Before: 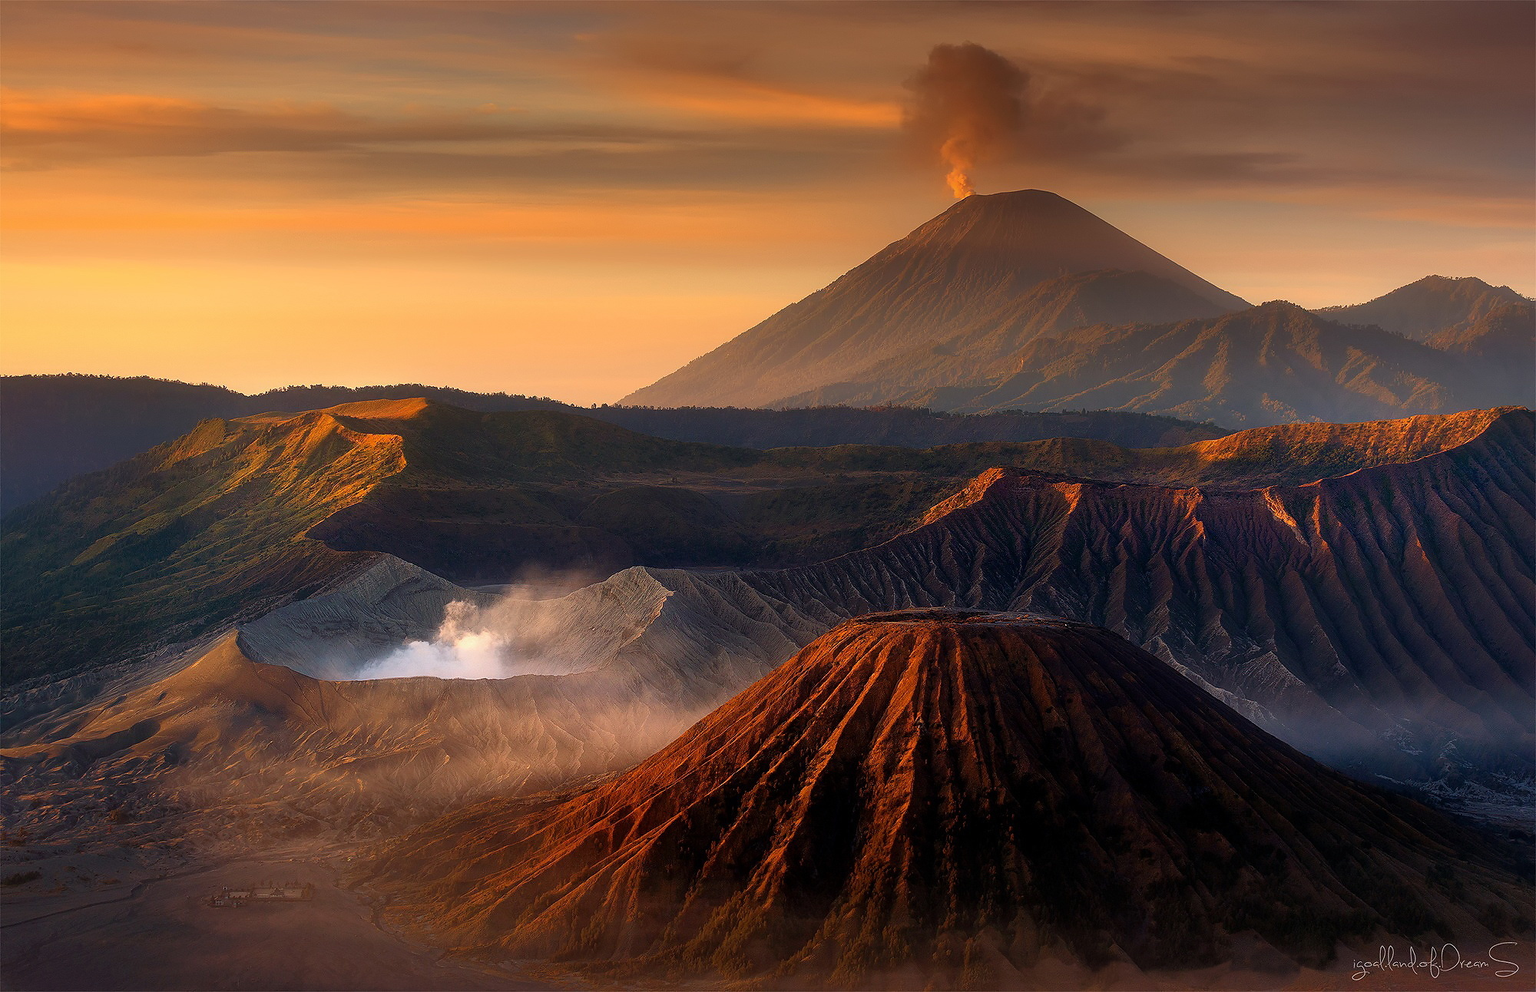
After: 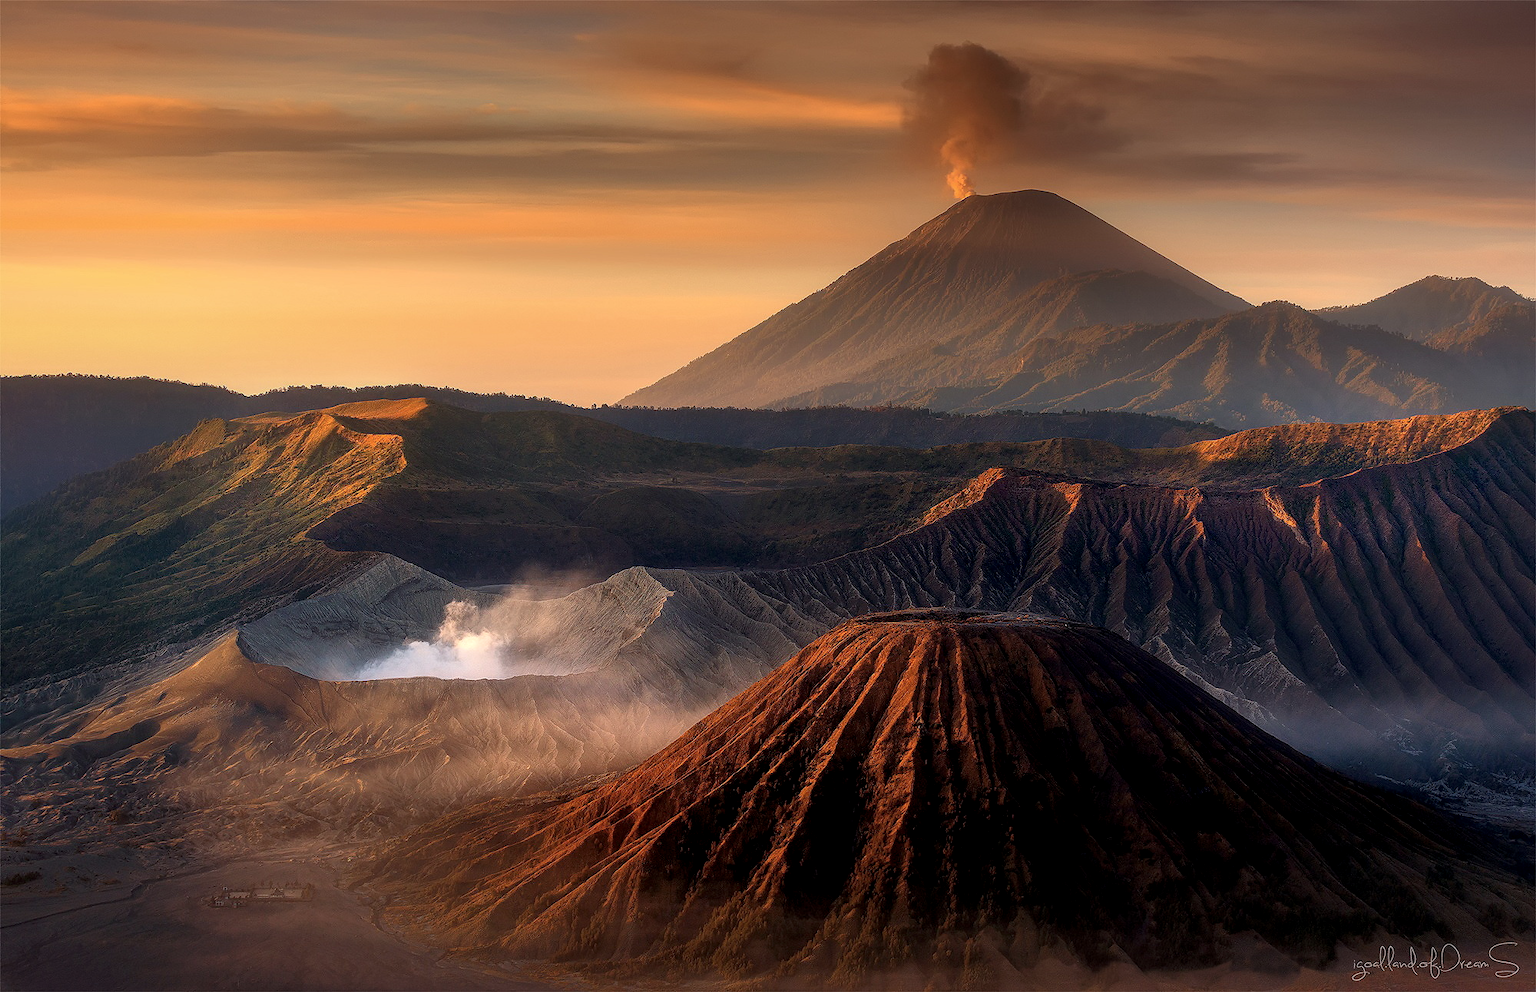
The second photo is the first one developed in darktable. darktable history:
local contrast: on, module defaults
contrast brightness saturation: saturation -0.1
